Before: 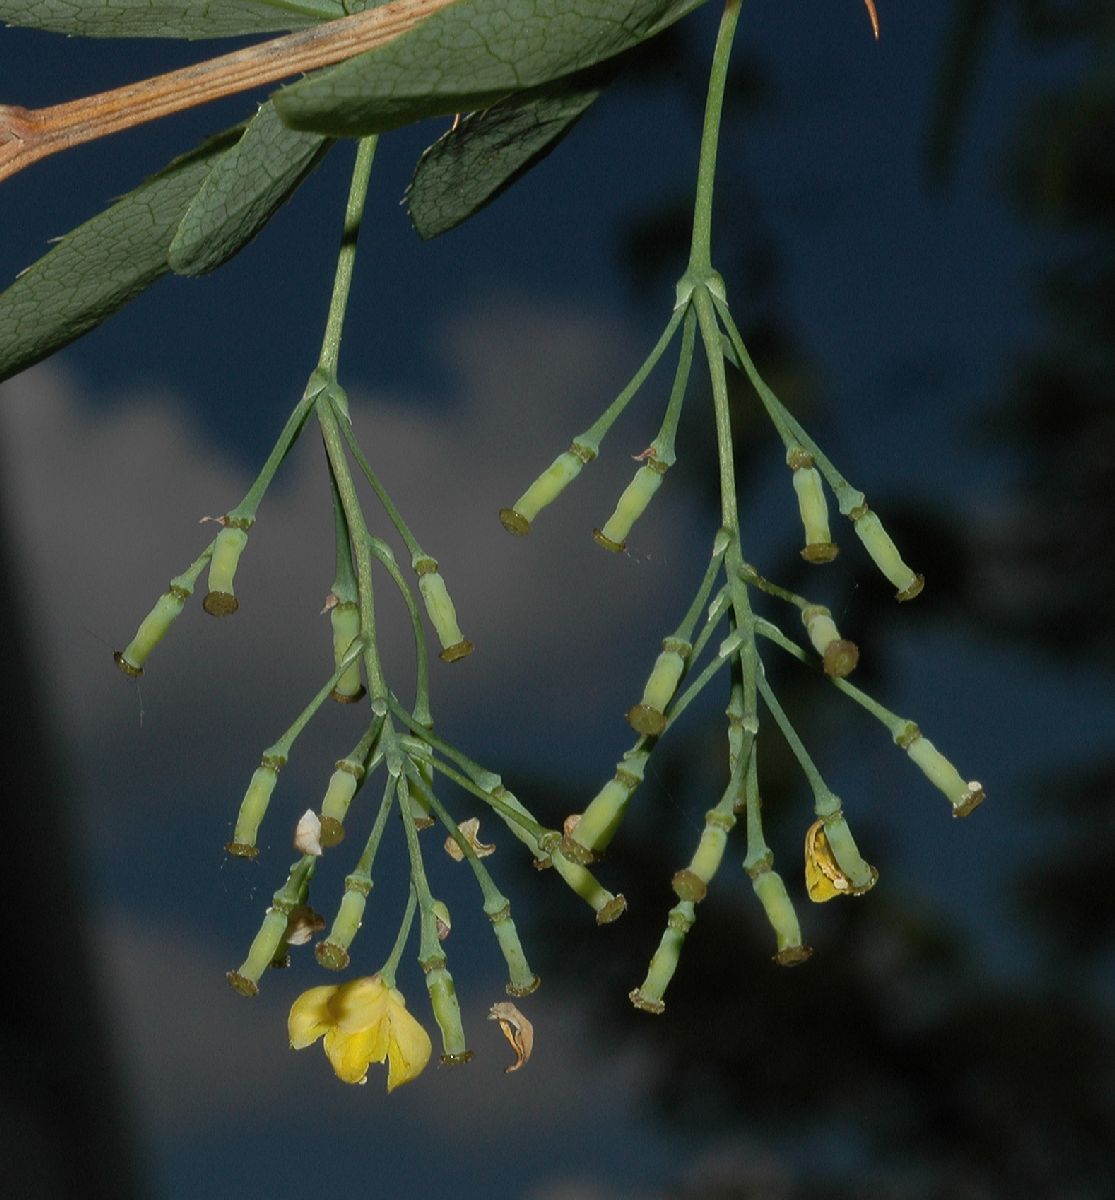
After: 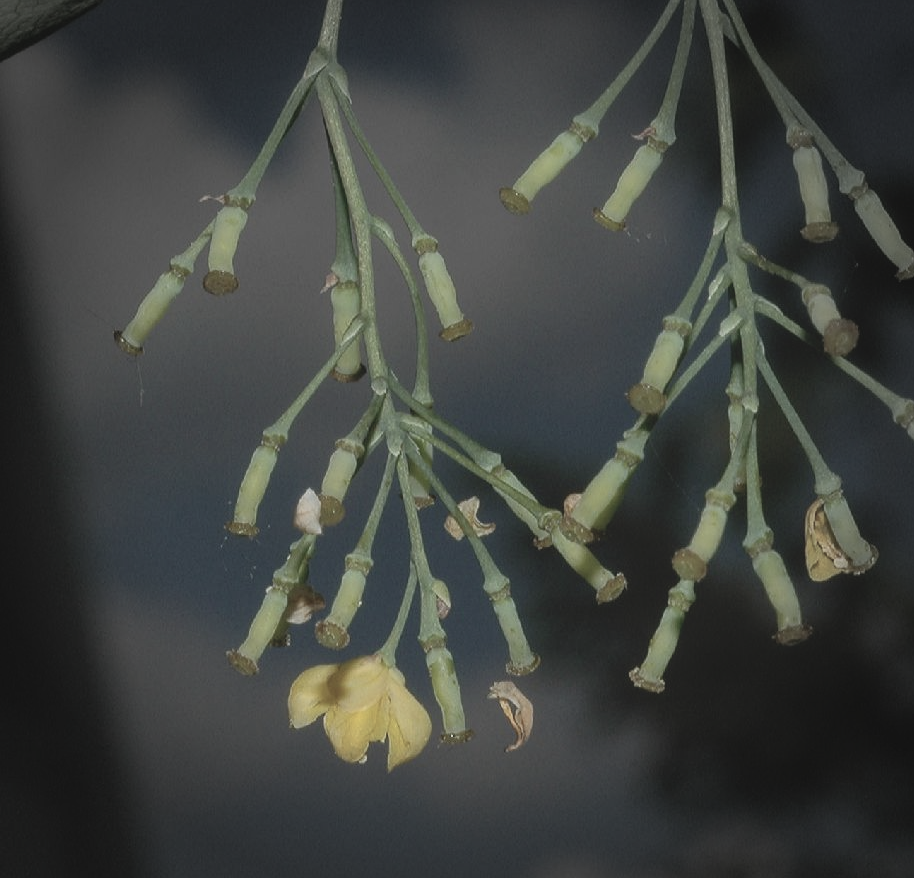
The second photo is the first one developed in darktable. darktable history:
vignetting: fall-off start 66.13%, fall-off radius 39.63%, automatic ratio true, width/height ratio 0.676
contrast brightness saturation: contrast -0.252, saturation -0.441
crop: top 26.782%, right 17.971%
local contrast: on, module defaults
